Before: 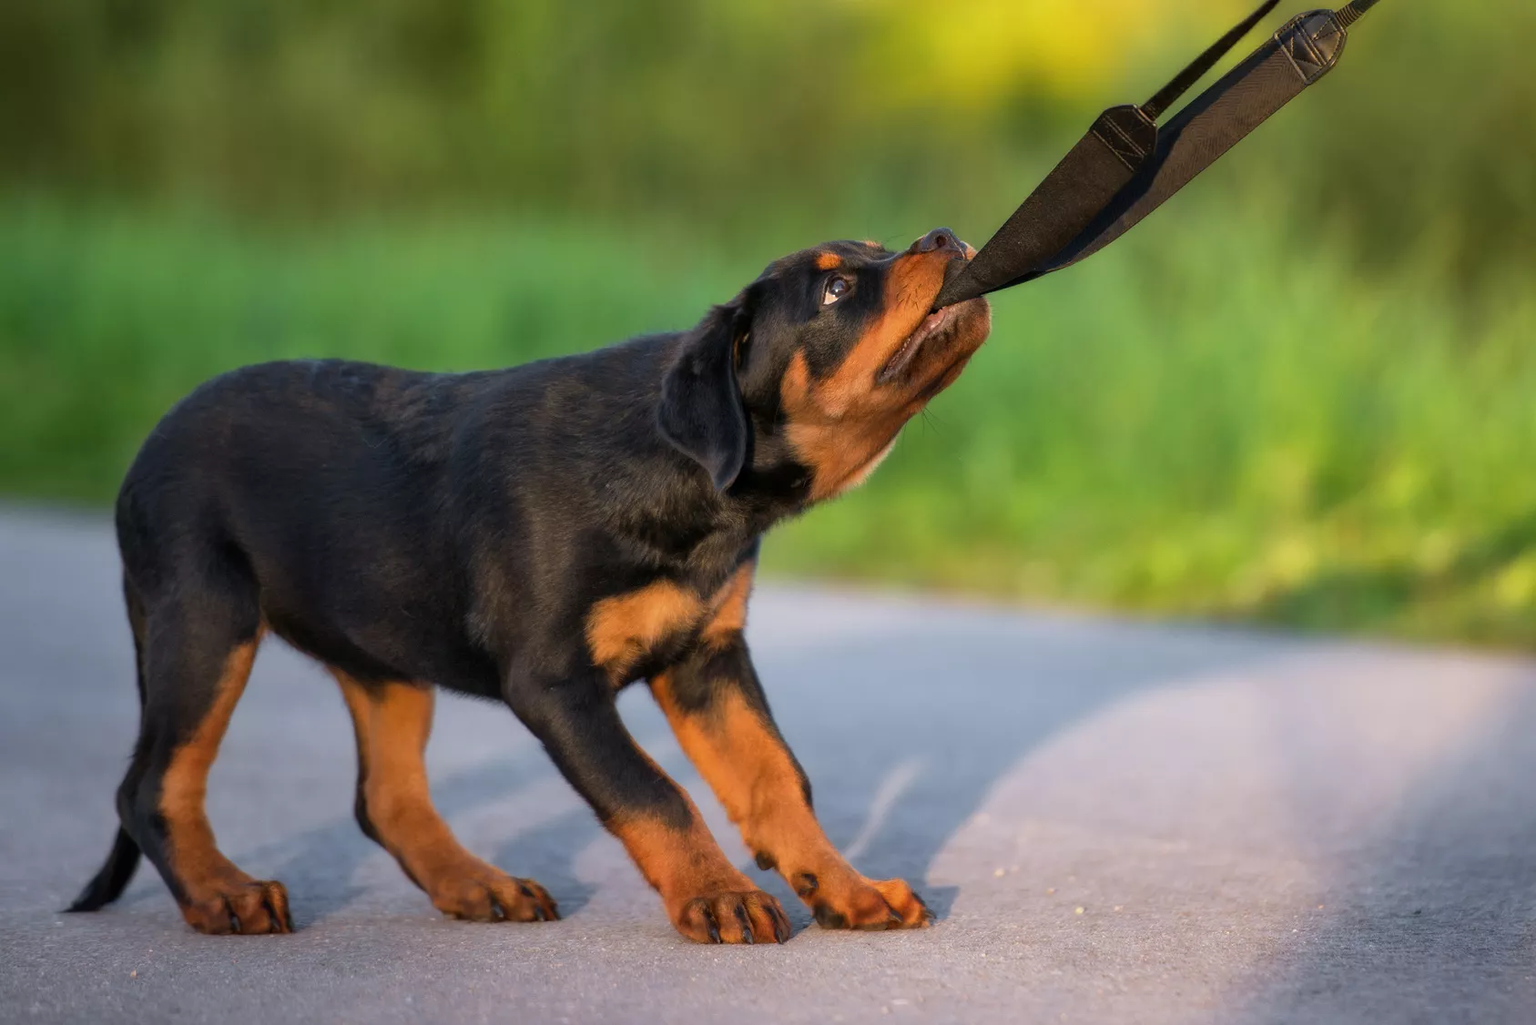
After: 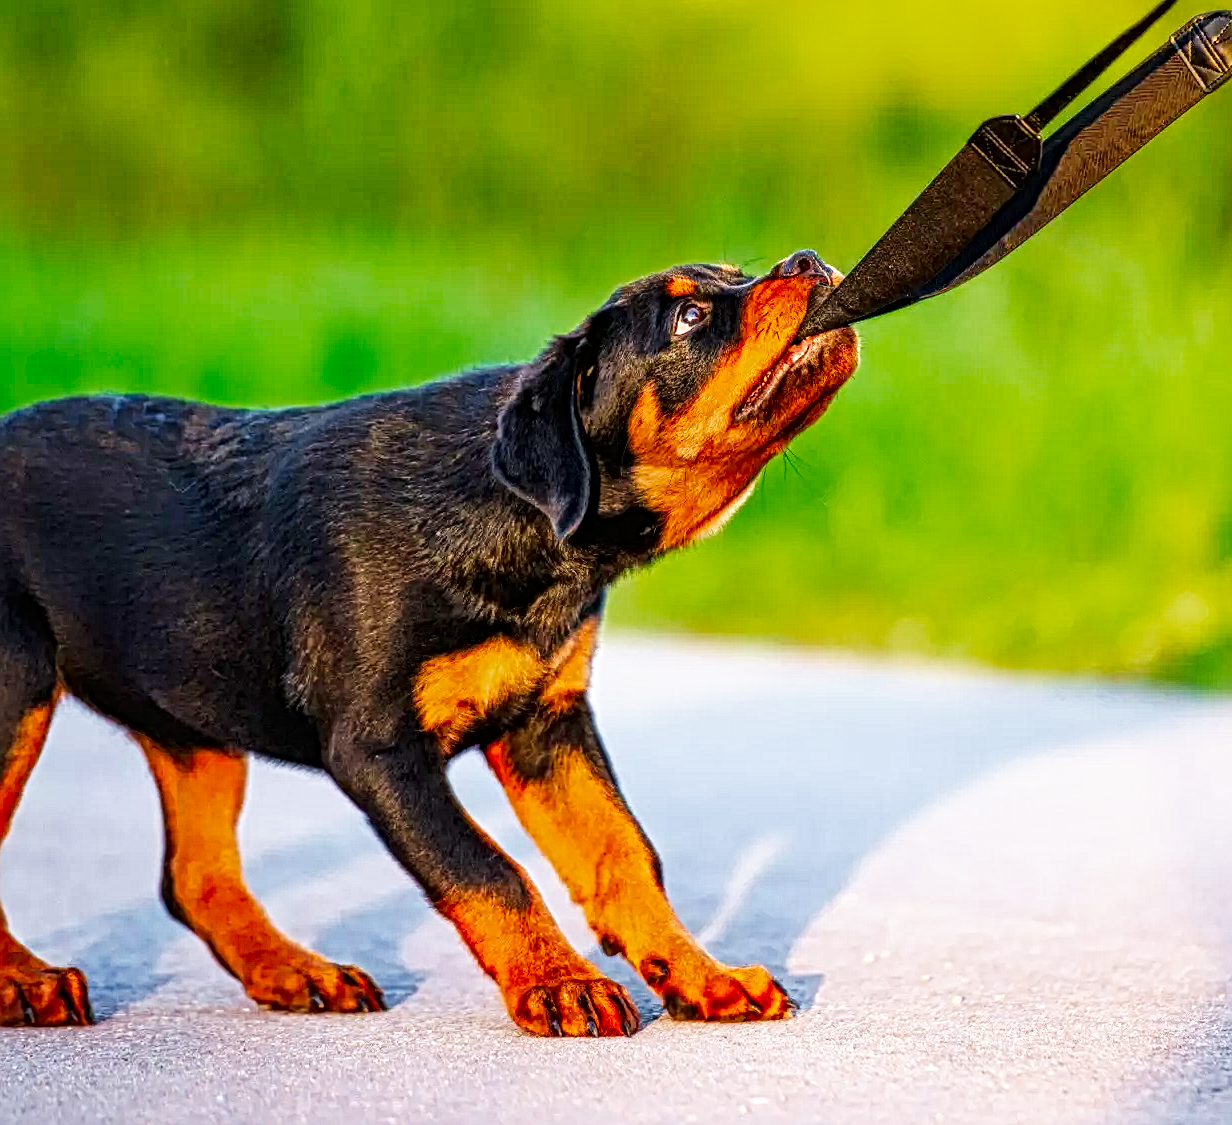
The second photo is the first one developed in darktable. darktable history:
local contrast: mode bilateral grid, contrast 21, coarseness 3, detail 299%, midtone range 0.2
crop: left 13.617%, top 0%, right 13.33%
color zones: curves: ch0 [(0, 0.425) (0.143, 0.422) (0.286, 0.42) (0.429, 0.419) (0.571, 0.419) (0.714, 0.42) (0.857, 0.422) (1, 0.425)]; ch1 [(0, 0.666) (0.143, 0.669) (0.286, 0.671) (0.429, 0.67) (0.571, 0.67) (0.714, 0.67) (0.857, 0.67) (1, 0.666)]
base curve: curves: ch0 [(0, 0) (0.007, 0.004) (0.027, 0.03) (0.046, 0.07) (0.207, 0.54) (0.442, 0.872) (0.673, 0.972) (1, 1)], preserve colors none
